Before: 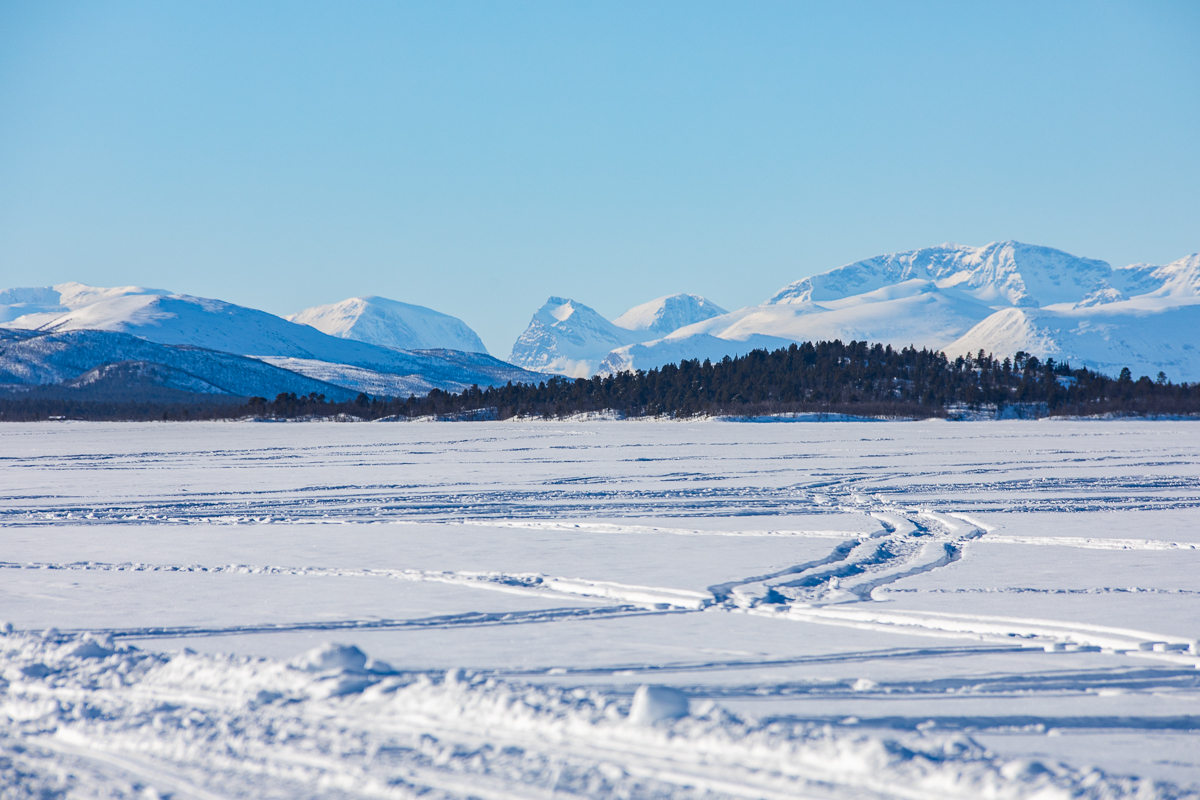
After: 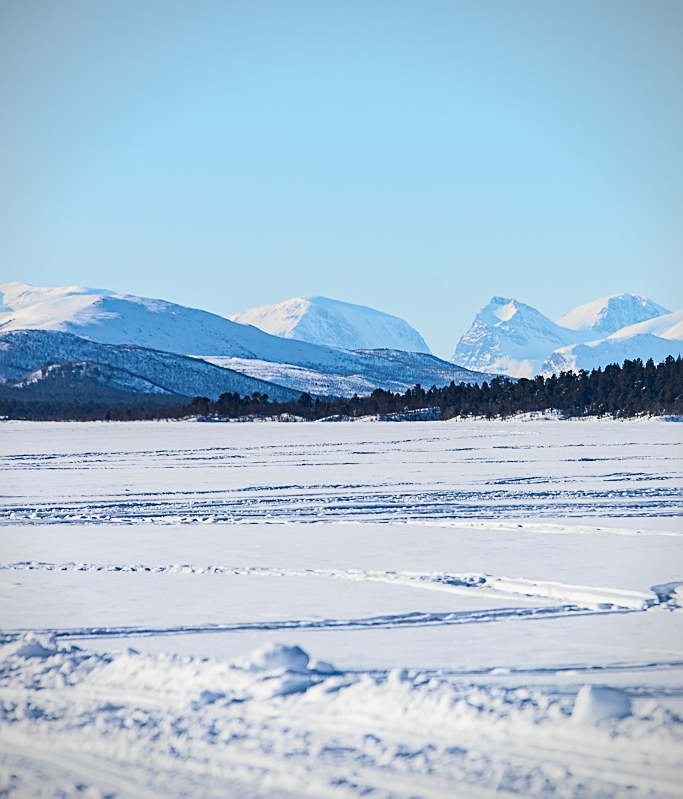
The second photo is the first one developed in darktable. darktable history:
vignetting: brightness -0.401, saturation -0.311, unbound false
tone curve: curves: ch0 [(0, 0) (0.078, 0.052) (0.236, 0.22) (0.427, 0.472) (0.508, 0.586) (0.654, 0.742) (0.793, 0.851) (0.994, 0.974)]; ch1 [(0, 0) (0.161, 0.092) (0.35, 0.33) (0.392, 0.392) (0.456, 0.456) (0.505, 0.502) (0.537, 0.518) (0.553, 0.534) (0.602, 0.579) (0.718, 0.718) (1, 1)]; ch2 [(0, 0) (0.346, 0.362) (0.411, 0.412) (0.502, 0.502) (0.531, 0.521) (0.586, 0.59) (0.621, 0.604) (1, 1)], color space Lab, independent channels, preserve colors none
crop: left 4.827%, right 38.2%
sharpen: on, module defaults
